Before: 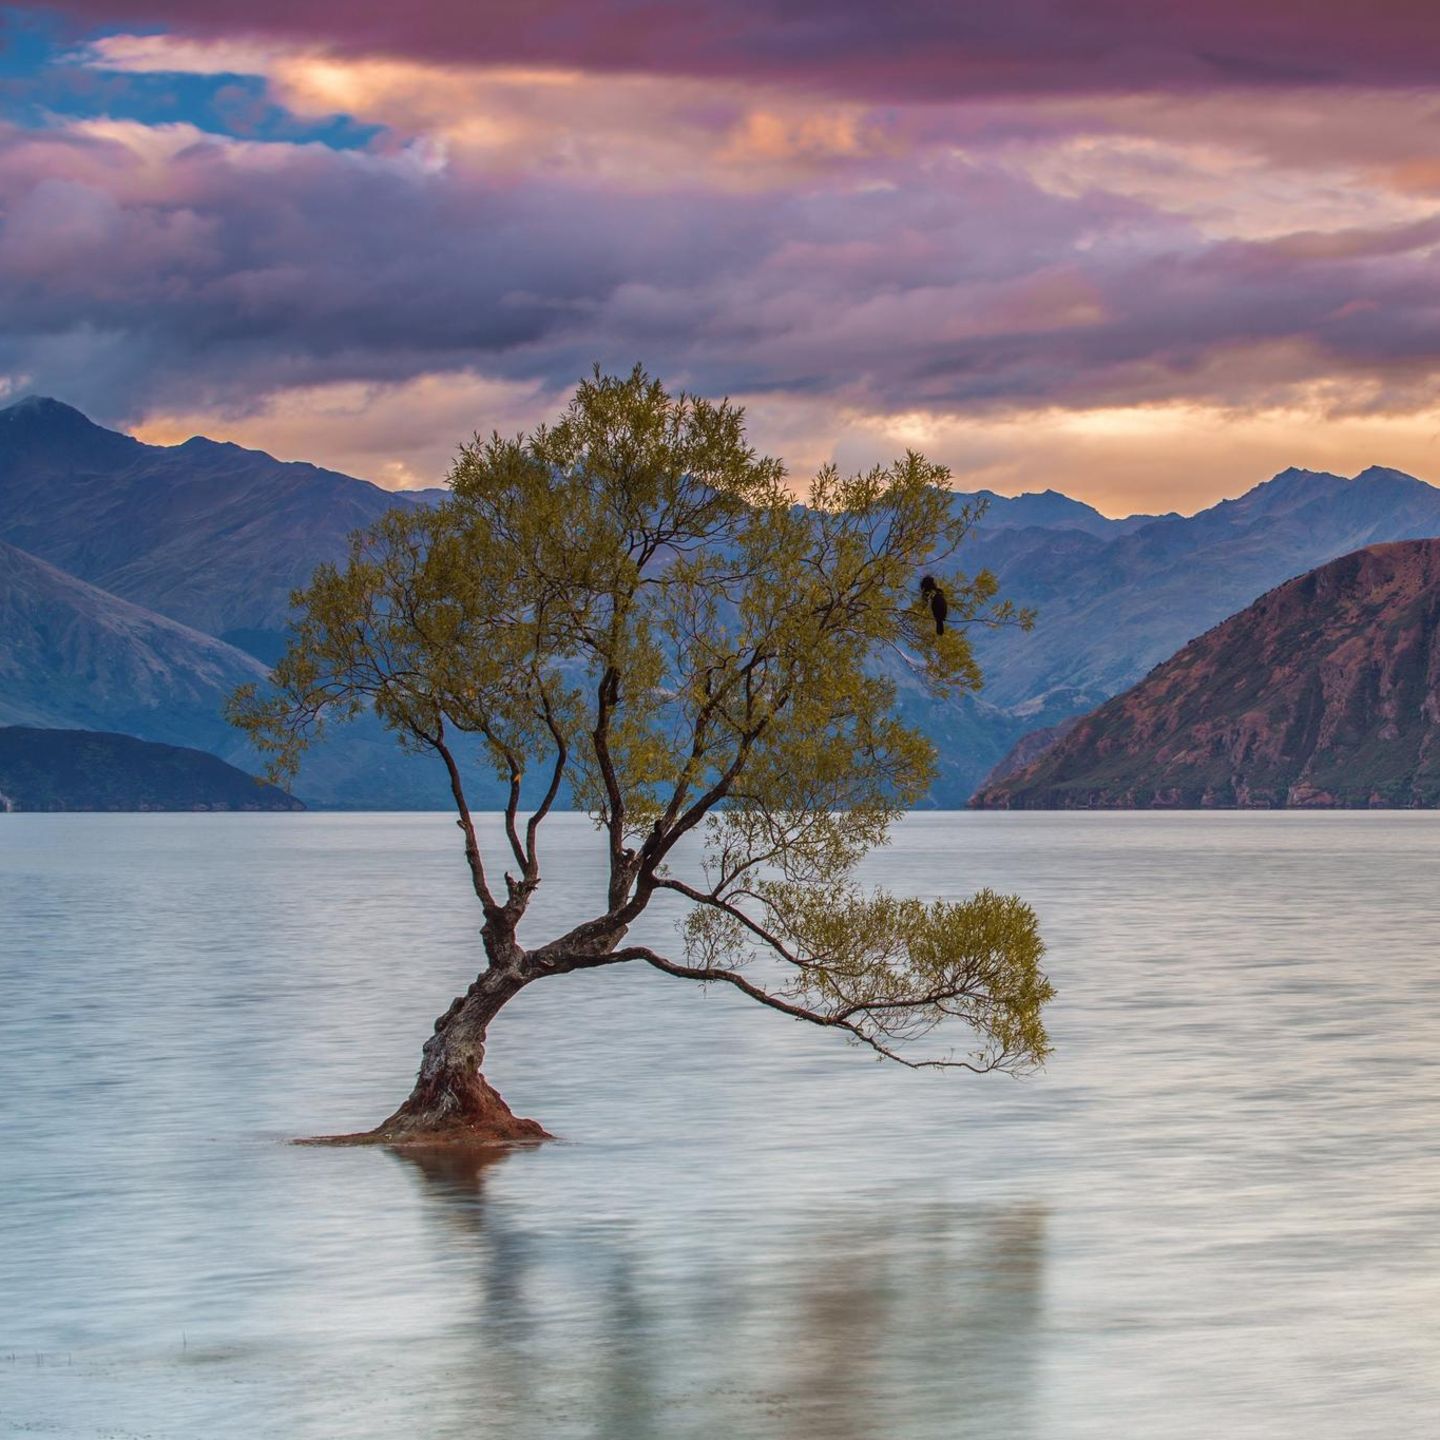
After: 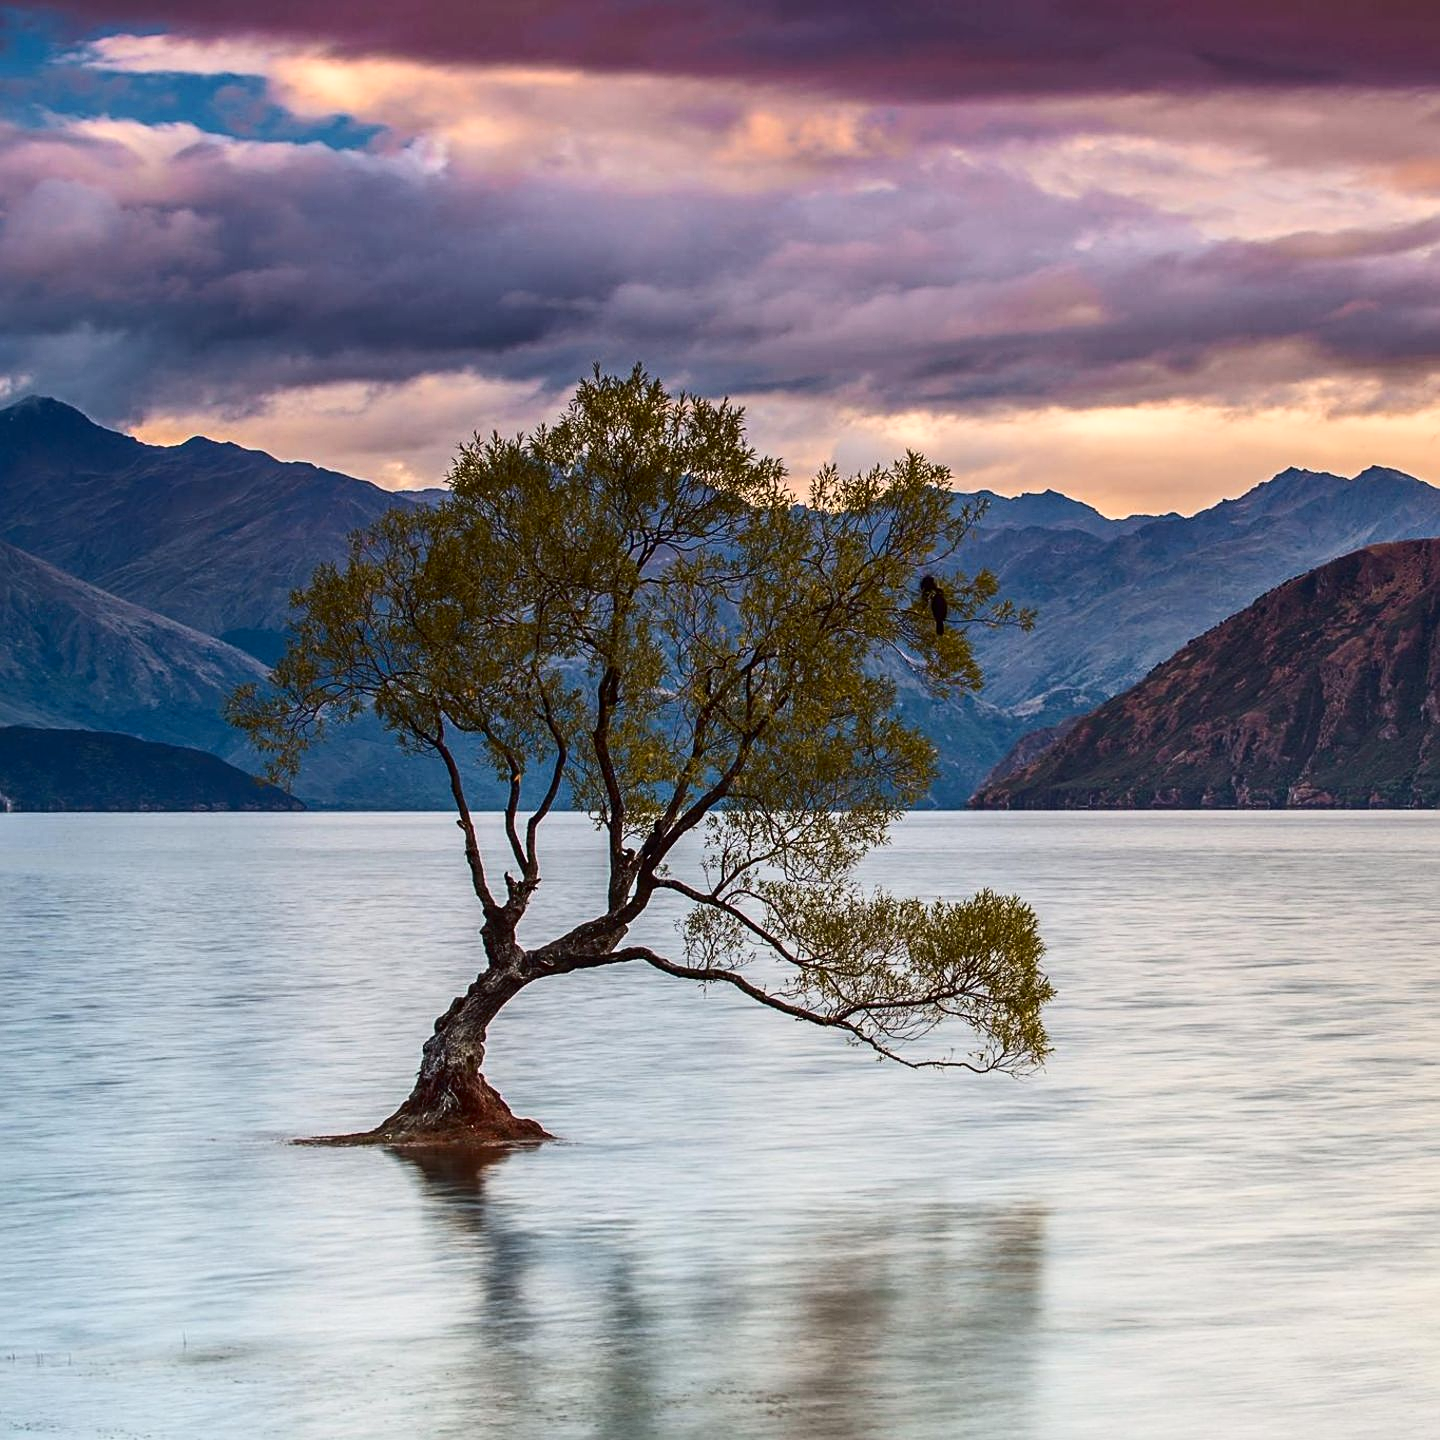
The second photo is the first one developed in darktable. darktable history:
contrast brightness saturation: contrast 0.283
sharpen: on, module defaults
